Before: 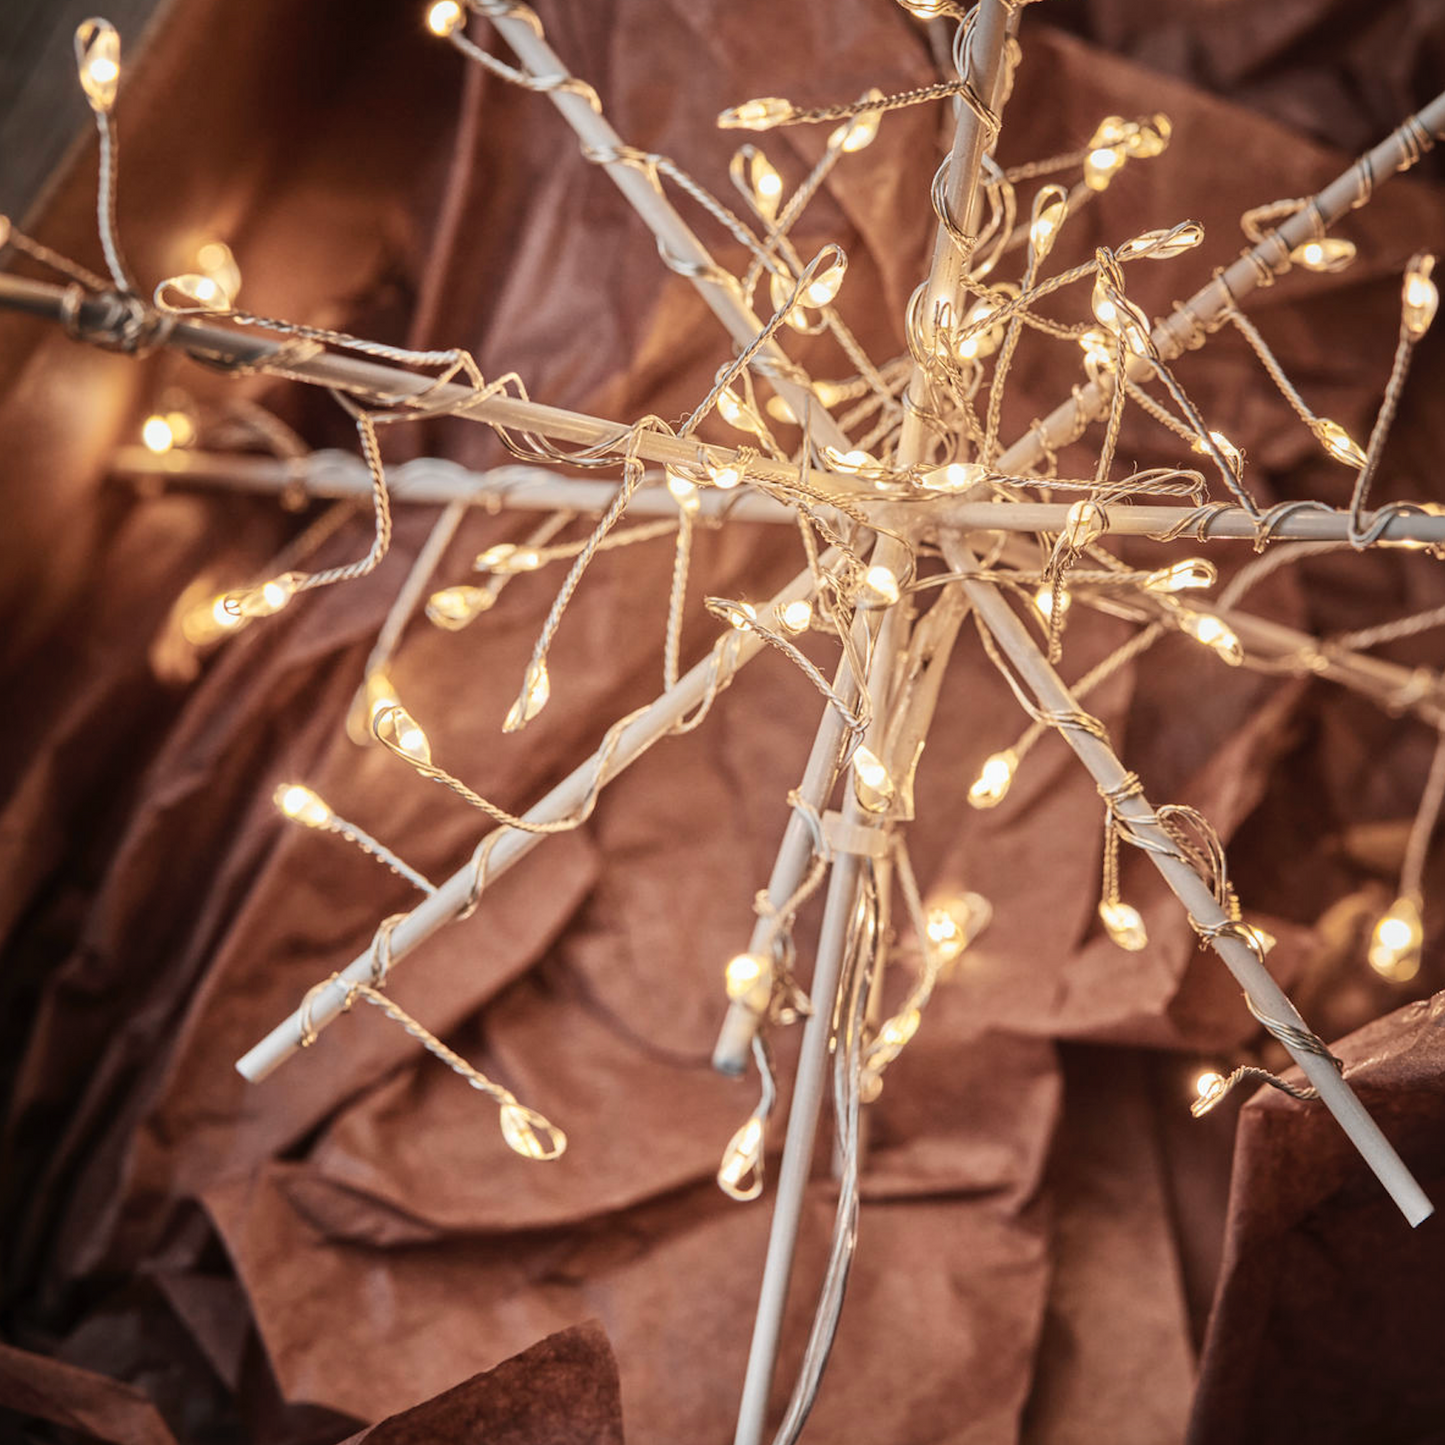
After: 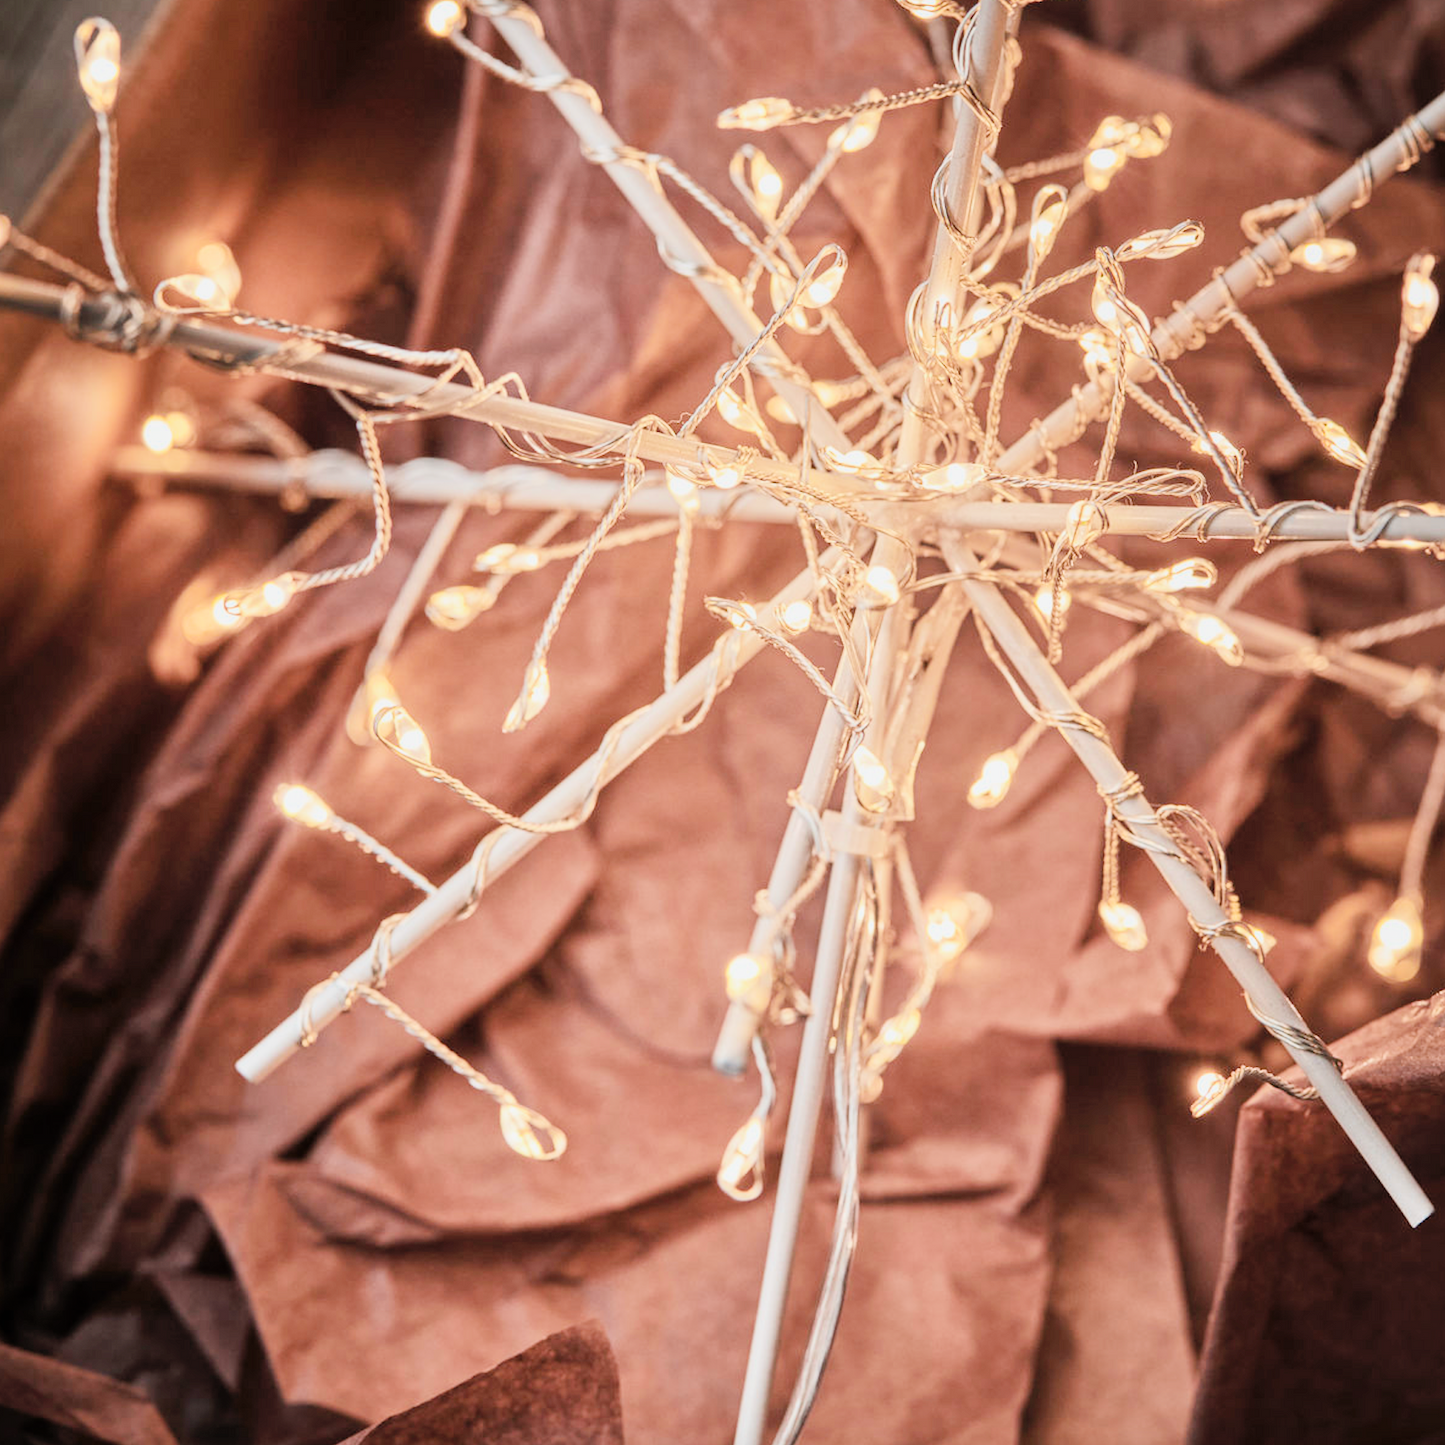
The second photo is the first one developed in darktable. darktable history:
filmic rgb: black relative exposure -7.65 EV, white relative exposure 4.56 EV, hardness 3.61
exposure: black level correction 0, exposure 1.2 EV, compensate highlight preservation false
